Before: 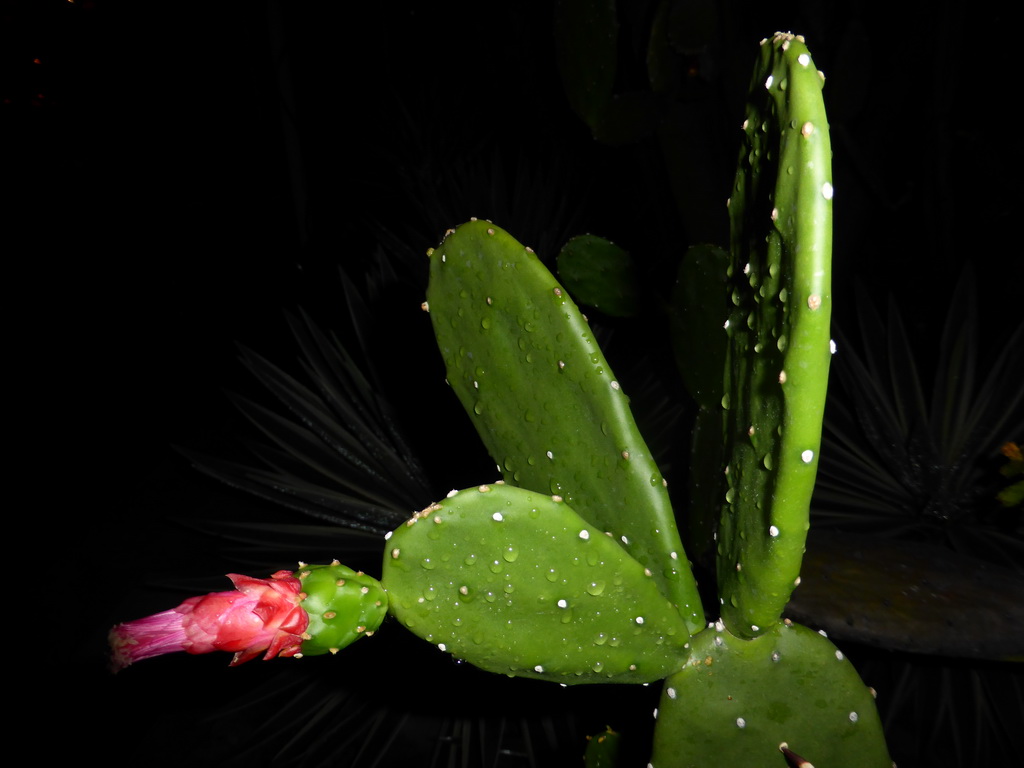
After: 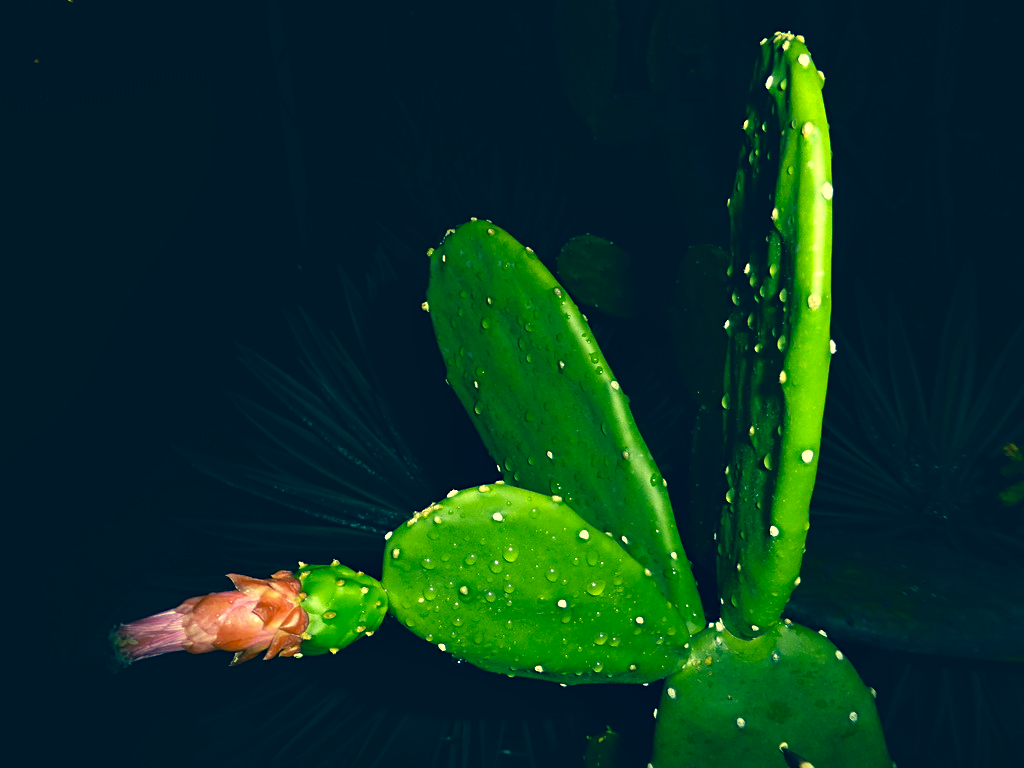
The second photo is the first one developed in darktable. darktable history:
tone equalizer: on, module defaults
sharpen: radius 2.515, amount 0.339
exposure: exposure 0.134 EV, compensate exposure bias true, compensate highlight preservation false
contrast equalizer: y [[0.6 ×6], [0.55 ×6], [0 ×6], [0 ×6], [0 ×6]], mix 0.284
color correction: highlights a* -15.2, highlights b* 39.75, shadows a* -39.2, shadows b* -25.88
